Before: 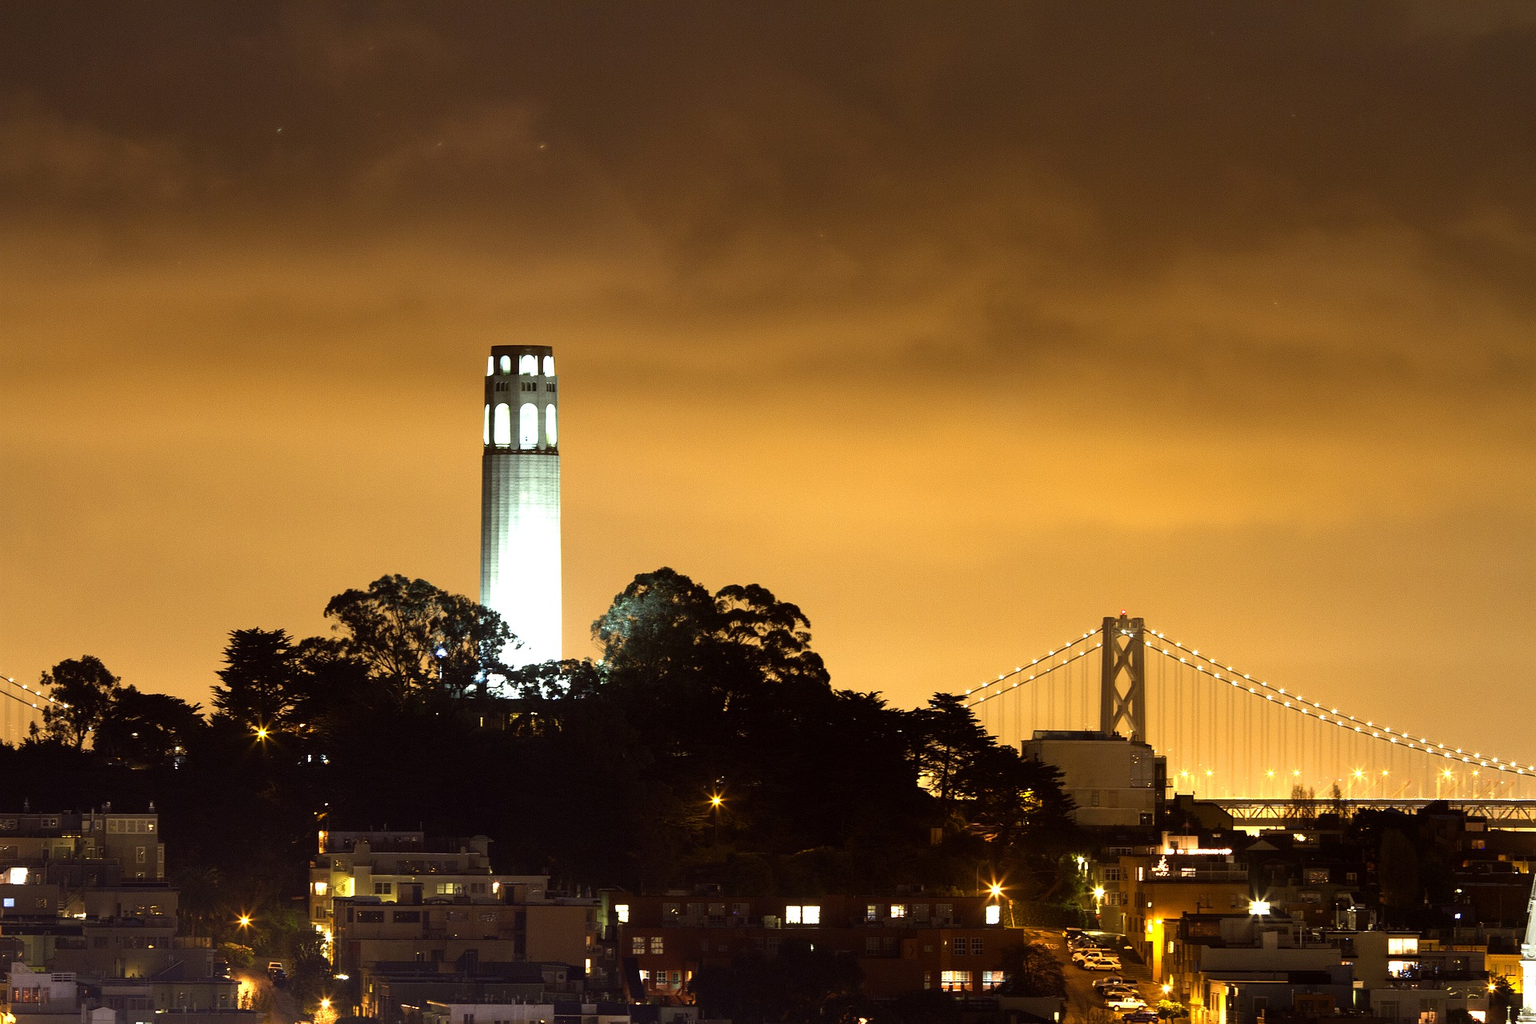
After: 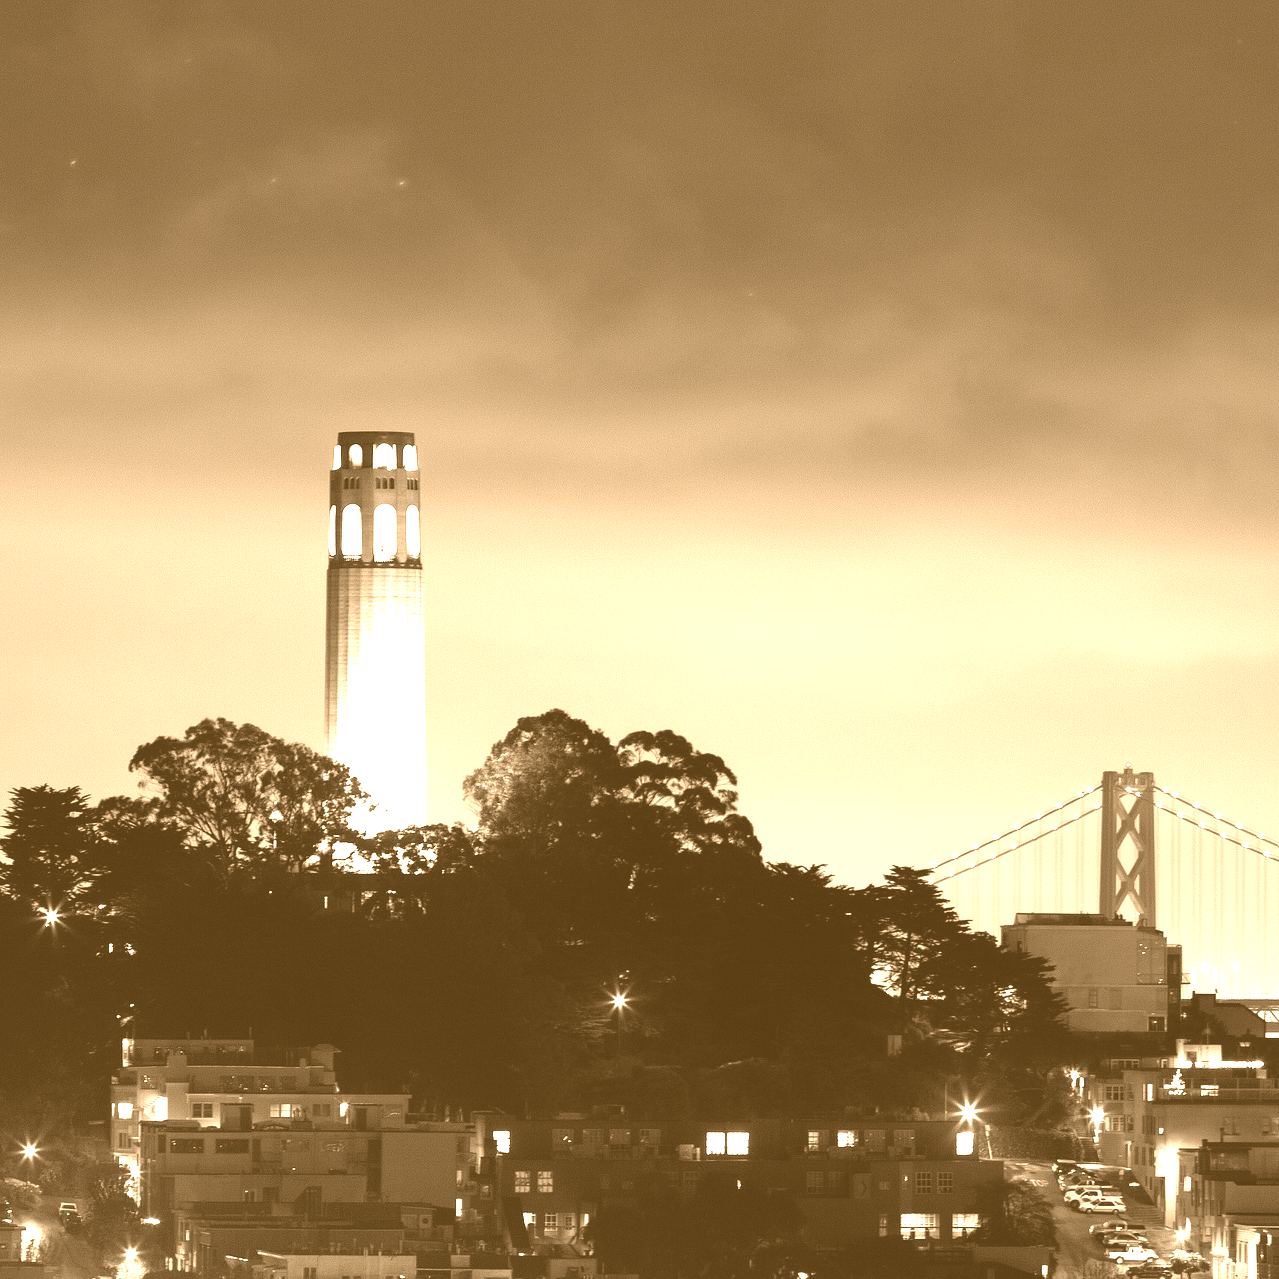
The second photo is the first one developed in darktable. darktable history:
crop and rotate: left 14.385%, right 18.948%
colorize: hue 28.8°, source mix 100%
